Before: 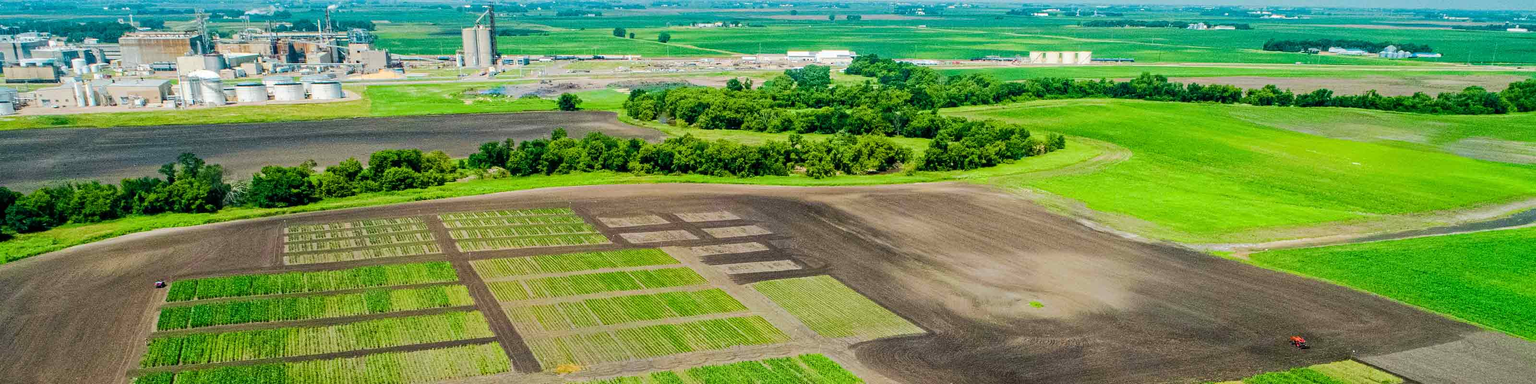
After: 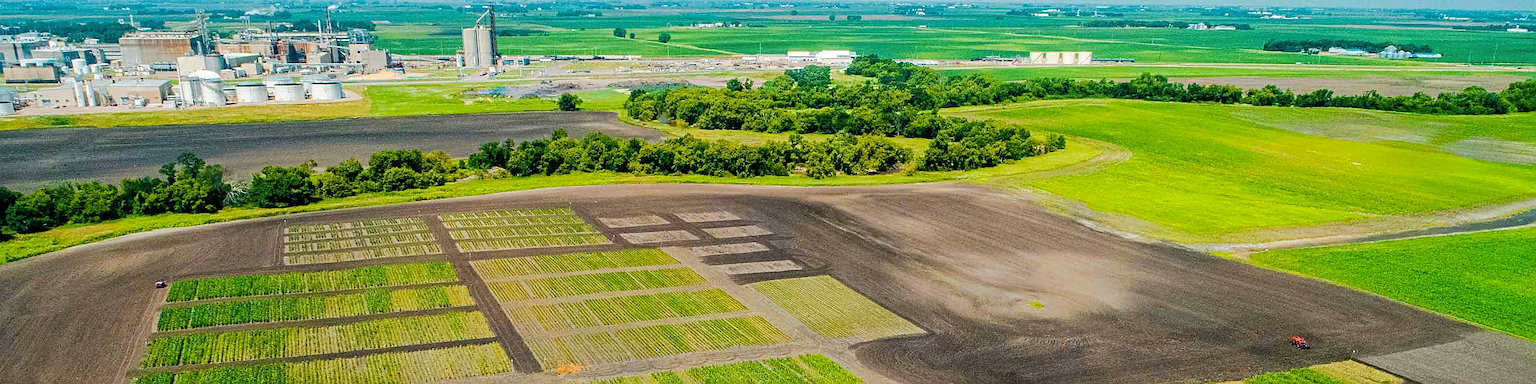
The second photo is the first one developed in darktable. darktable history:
color zones: curves: ch1 [(0, 0.469) (0.072, 0.457) (0.243, 0.494) (0.429, 0.5) (0.571, 0.5) (0.714, 0.5) (0.857, 0.5) (1, 0.469)]; ch2 [(0, 0.499) (0.143, 0.467) (0.242, 0.436) (0.429, 0.493) (0.571, 0.5) (0.714, 0.5) (0.857, 0.5) (1, 0.499)]
sharpen: on, module defaults
